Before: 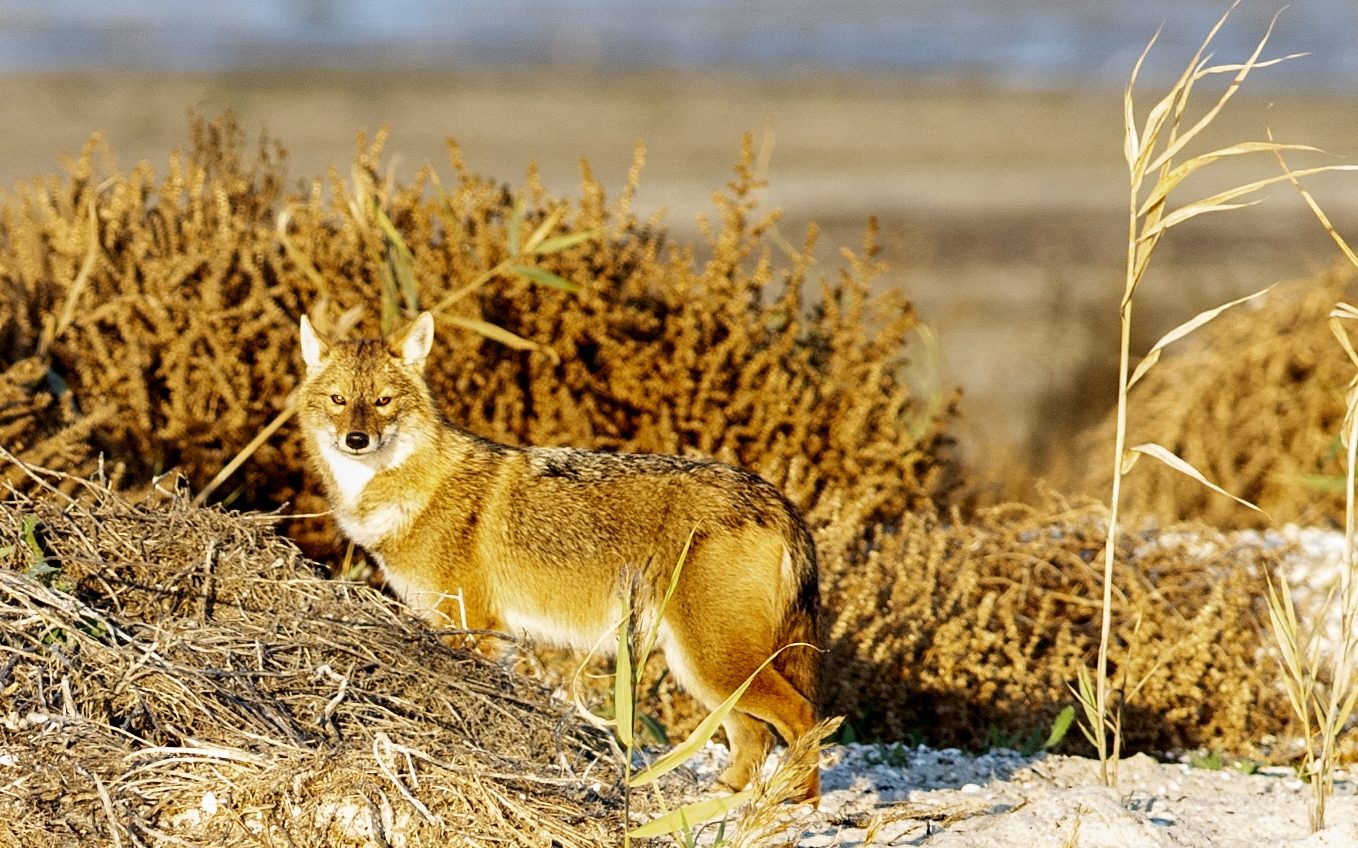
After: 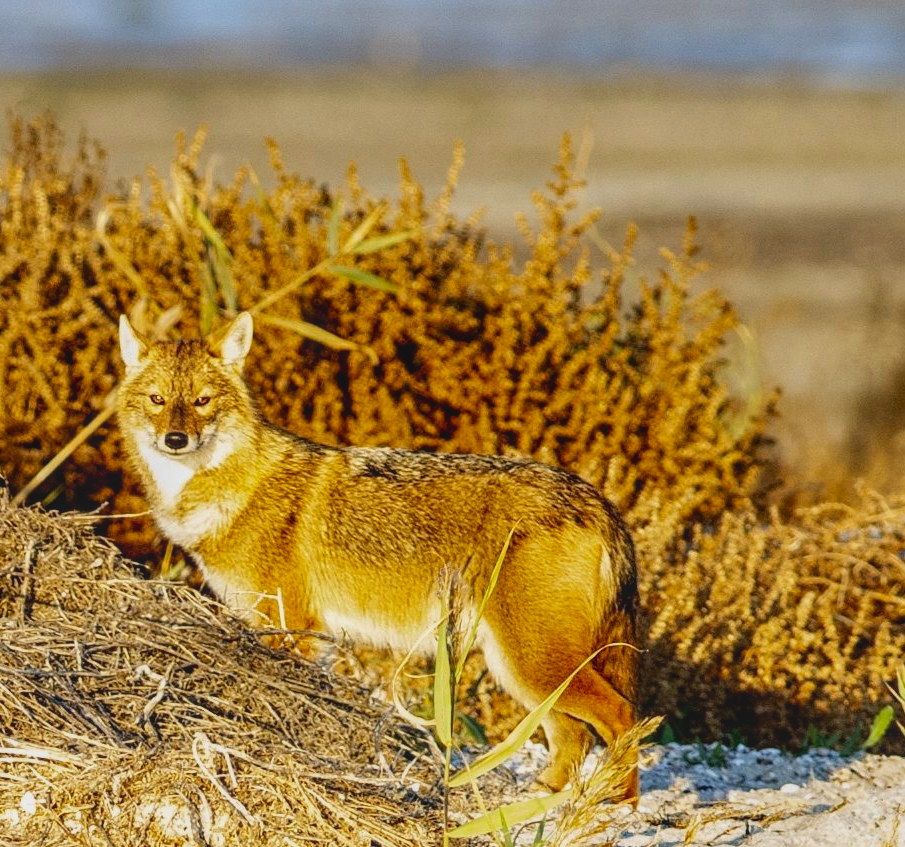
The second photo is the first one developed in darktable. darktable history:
contrast brightness saturation: contrast -0.19, saturation 0.19
crop and rotate: left 13.342%, right 19.991%
local contrast: on, module defaults
